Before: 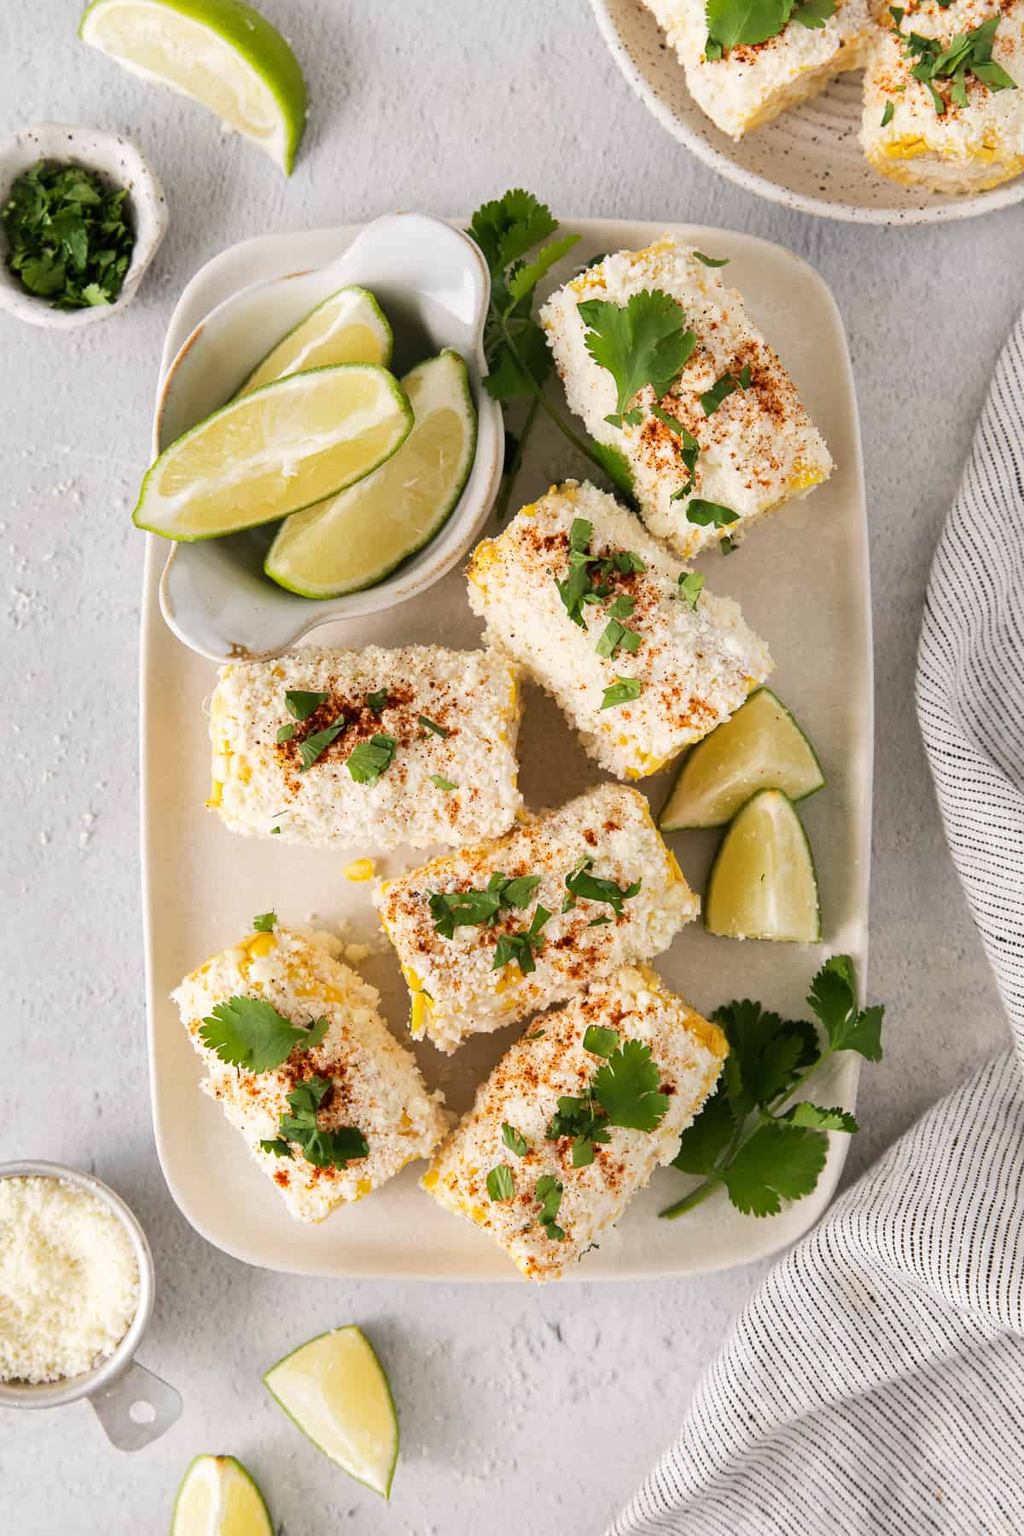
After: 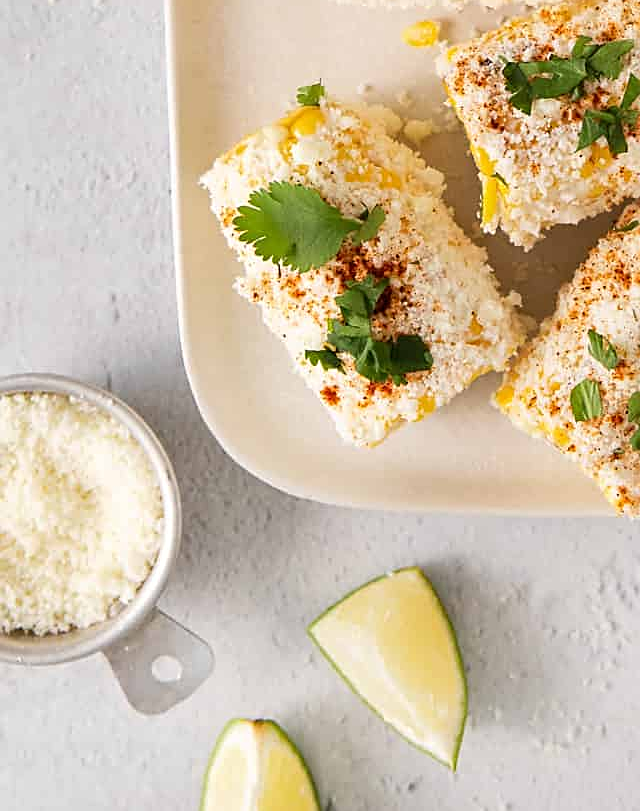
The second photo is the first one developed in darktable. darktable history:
sharpen: on, module defaults
crop and rotate: top 54.778%, right 46.61%, bottom 0.159%
